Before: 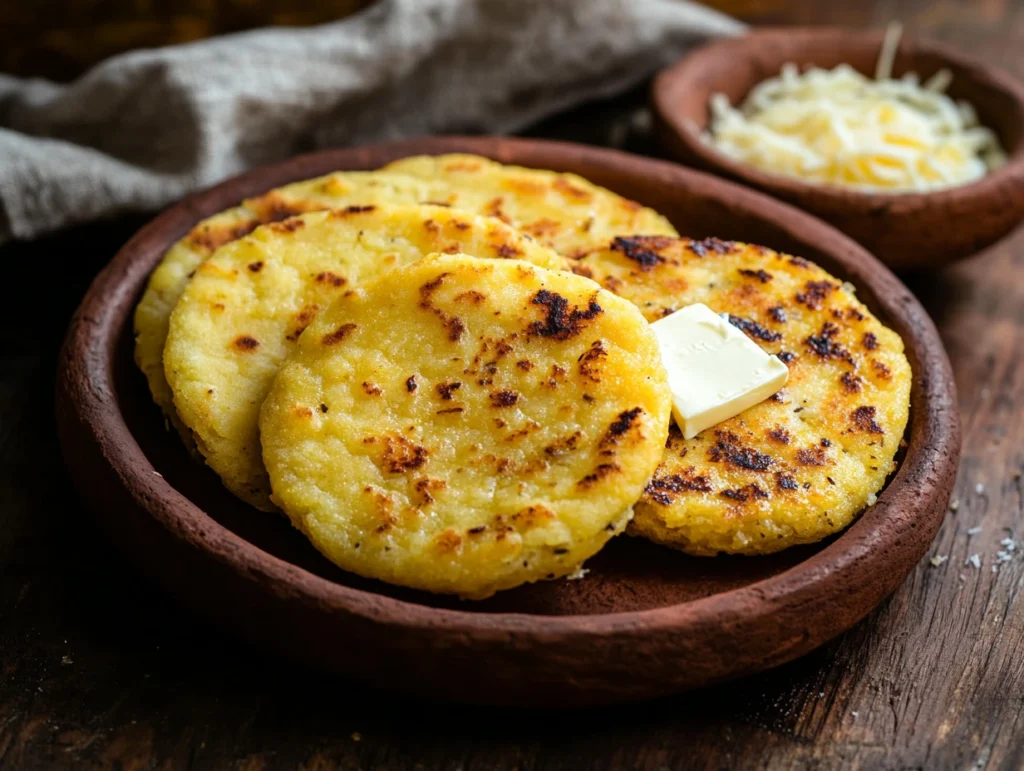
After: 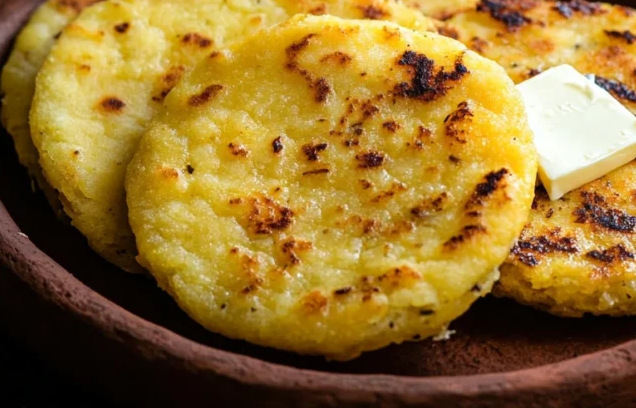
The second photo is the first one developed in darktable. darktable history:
crop: left 13.124%, top 31.072%, right 24.722%, bottom 16.001%
